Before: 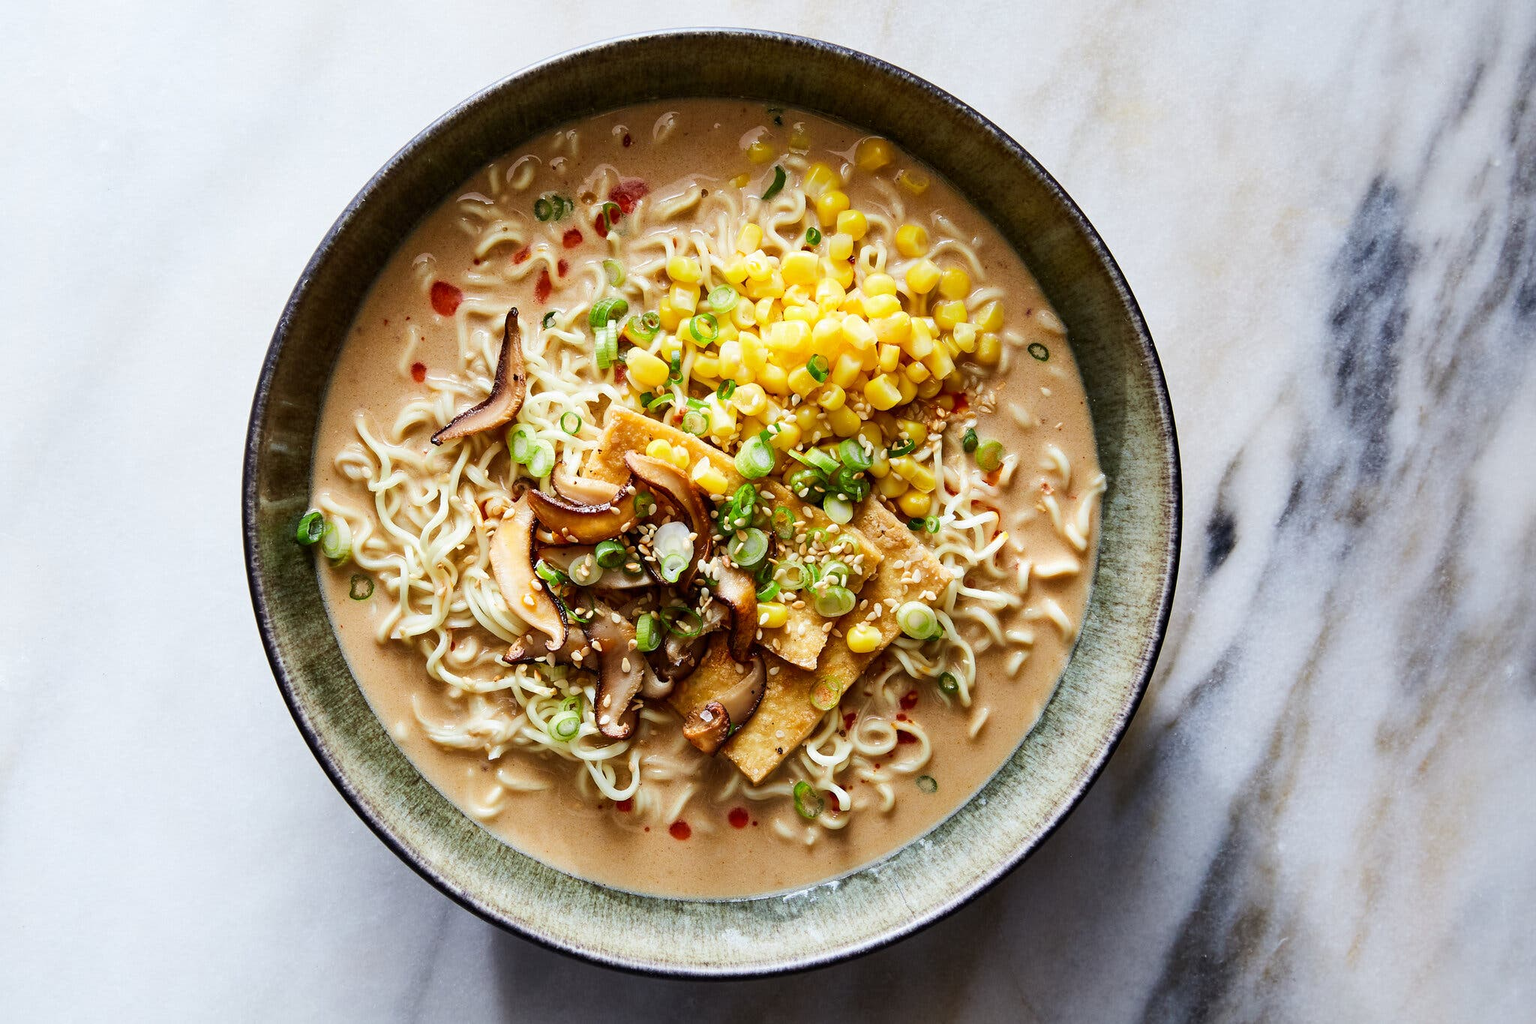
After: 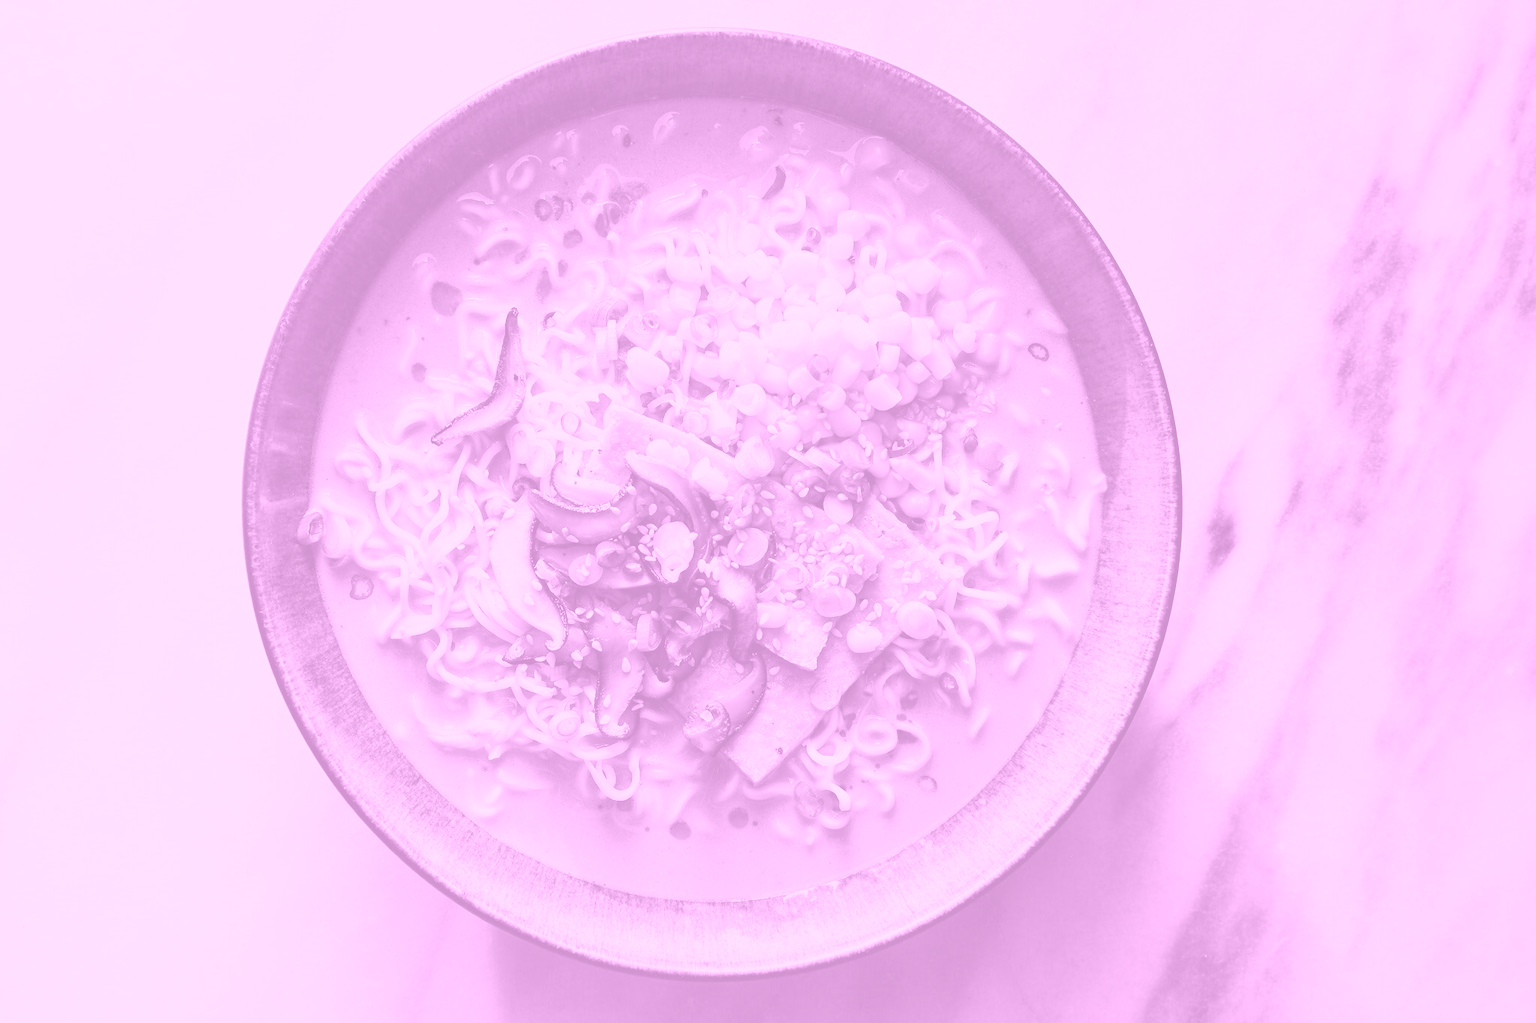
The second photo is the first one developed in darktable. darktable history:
tone equalizer: -8 EV -1.84 EV, -7 EV -1.16 EV, -6 EV -1.62 EV, smoothing diameter 25%, edges refinement/feathering 10, preserve details guided filter
colorize: hue 331.2°, saturation 75%, source mix 30.28%, lightness 70.52%, version 1
